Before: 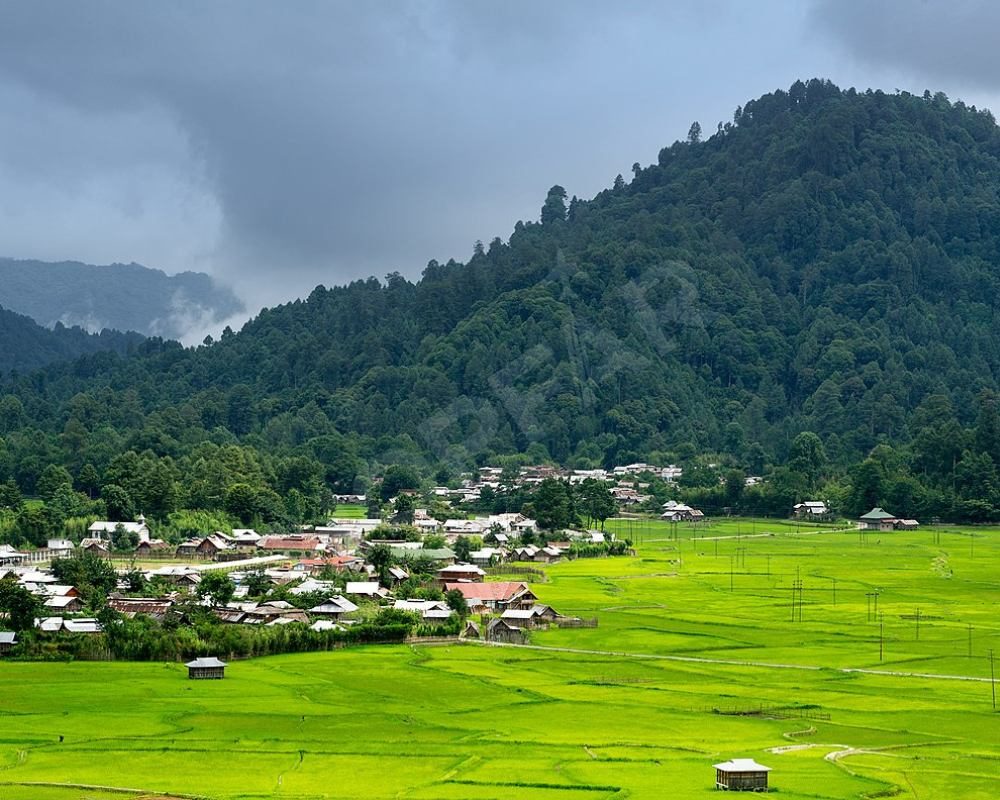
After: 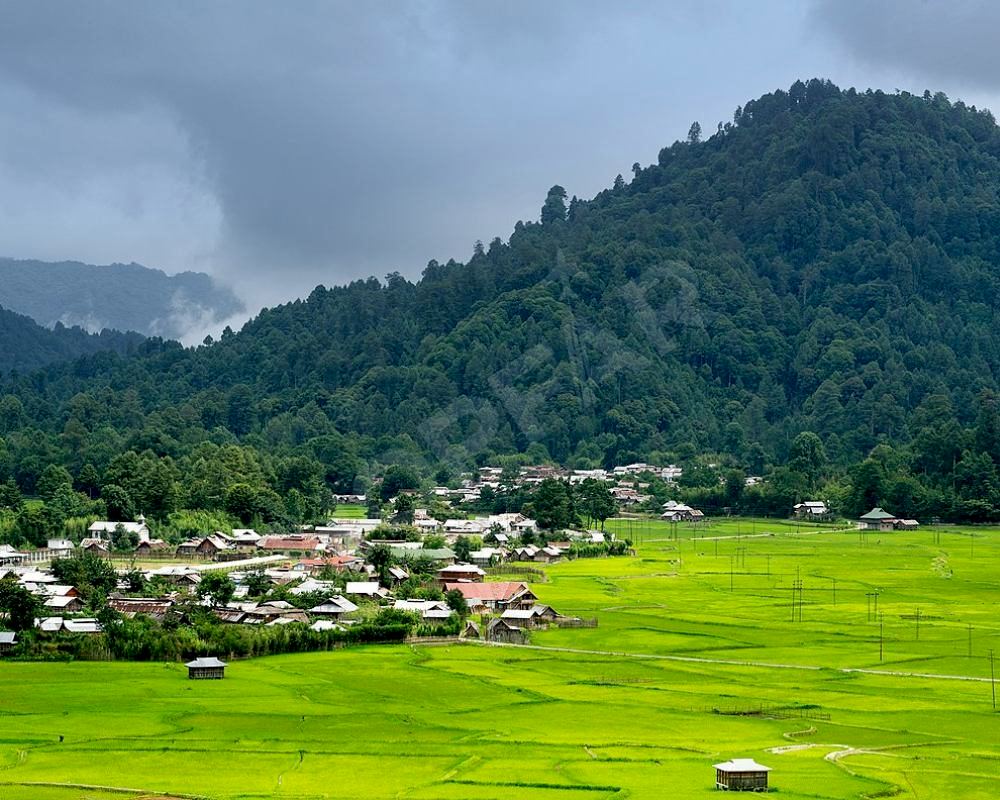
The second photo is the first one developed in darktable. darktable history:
exposure: black level correction 0.007, compensate highlight preservation false
base curve: curves: ch0 [(0, 0) (0.283, 0.295) (1, 1)], preserve colors none
